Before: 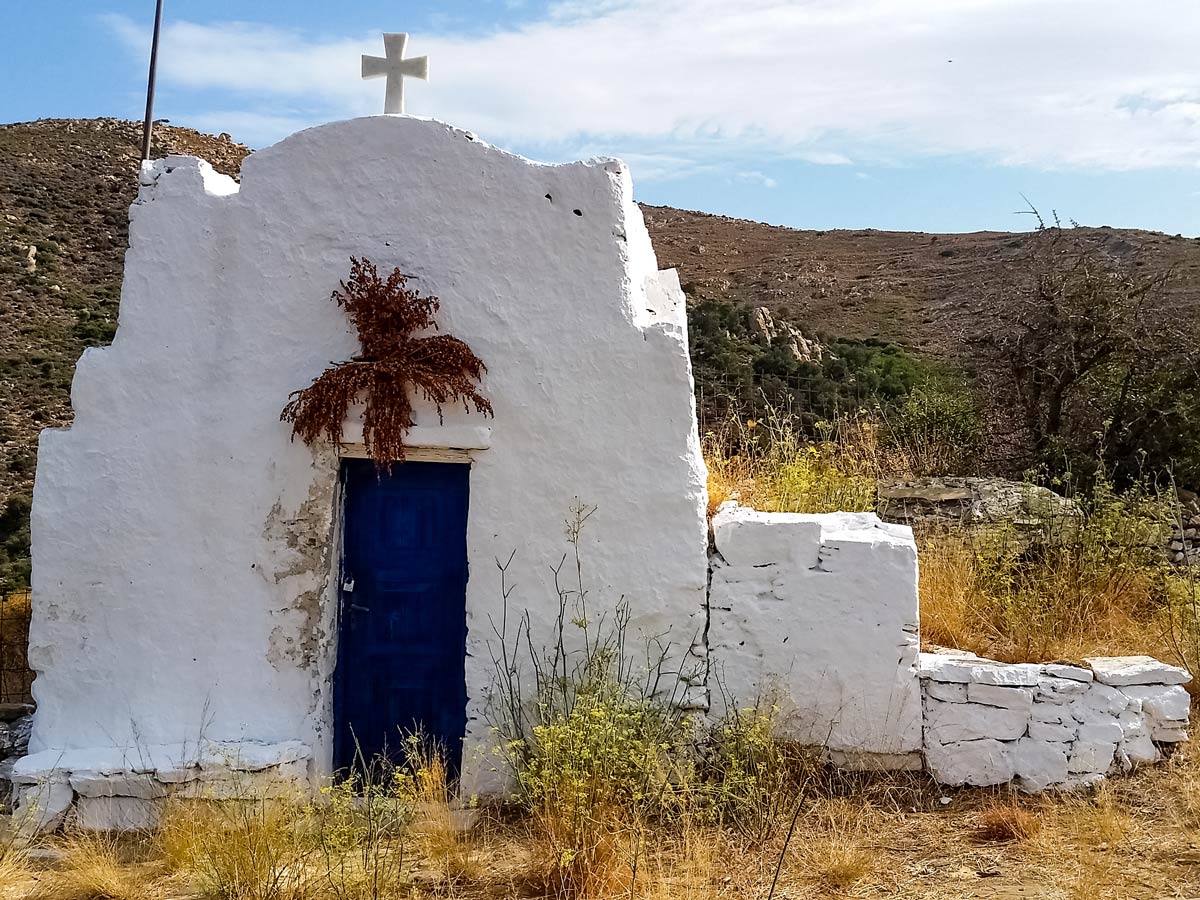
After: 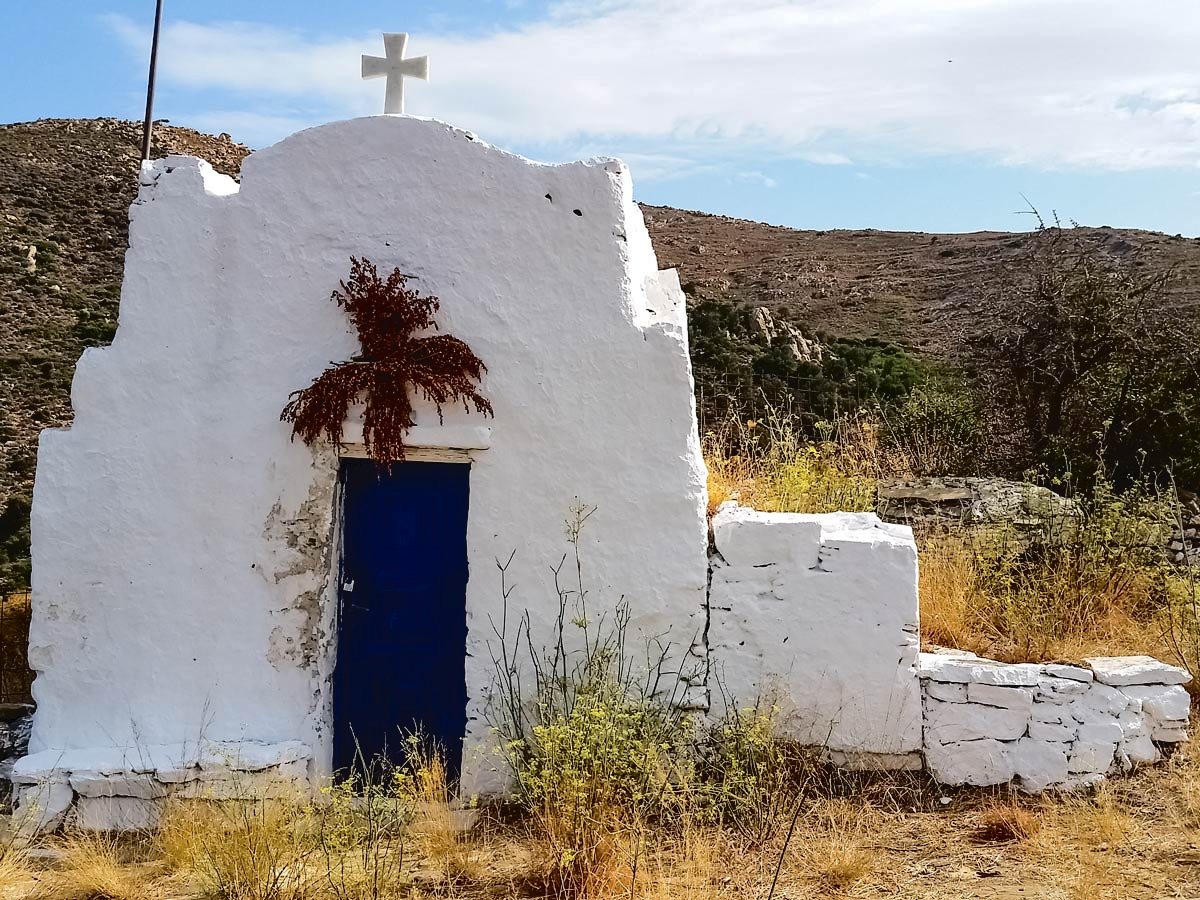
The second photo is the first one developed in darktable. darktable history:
tone curve: curves: ch0 [(0, 0) (0.003, 0.041) (0.011, 0.042) (0.025, 0.041) (0.044, 0.043) (0.069, 0.048) (0.1, 0.059) (0.136, 0.079) (0.177, 0.107) (0.224, 0.152) (0.277, 0.235) (0.335, 0.331) (0.399, 0.427) (0.468, 0.512) (0.543, 0.595) (0.623, 0.668) (0.709, 0.736) (0.801, 0.813) (0.898, 0.891) (1, 1)], color space Lab, independent channels, preserve colors none
